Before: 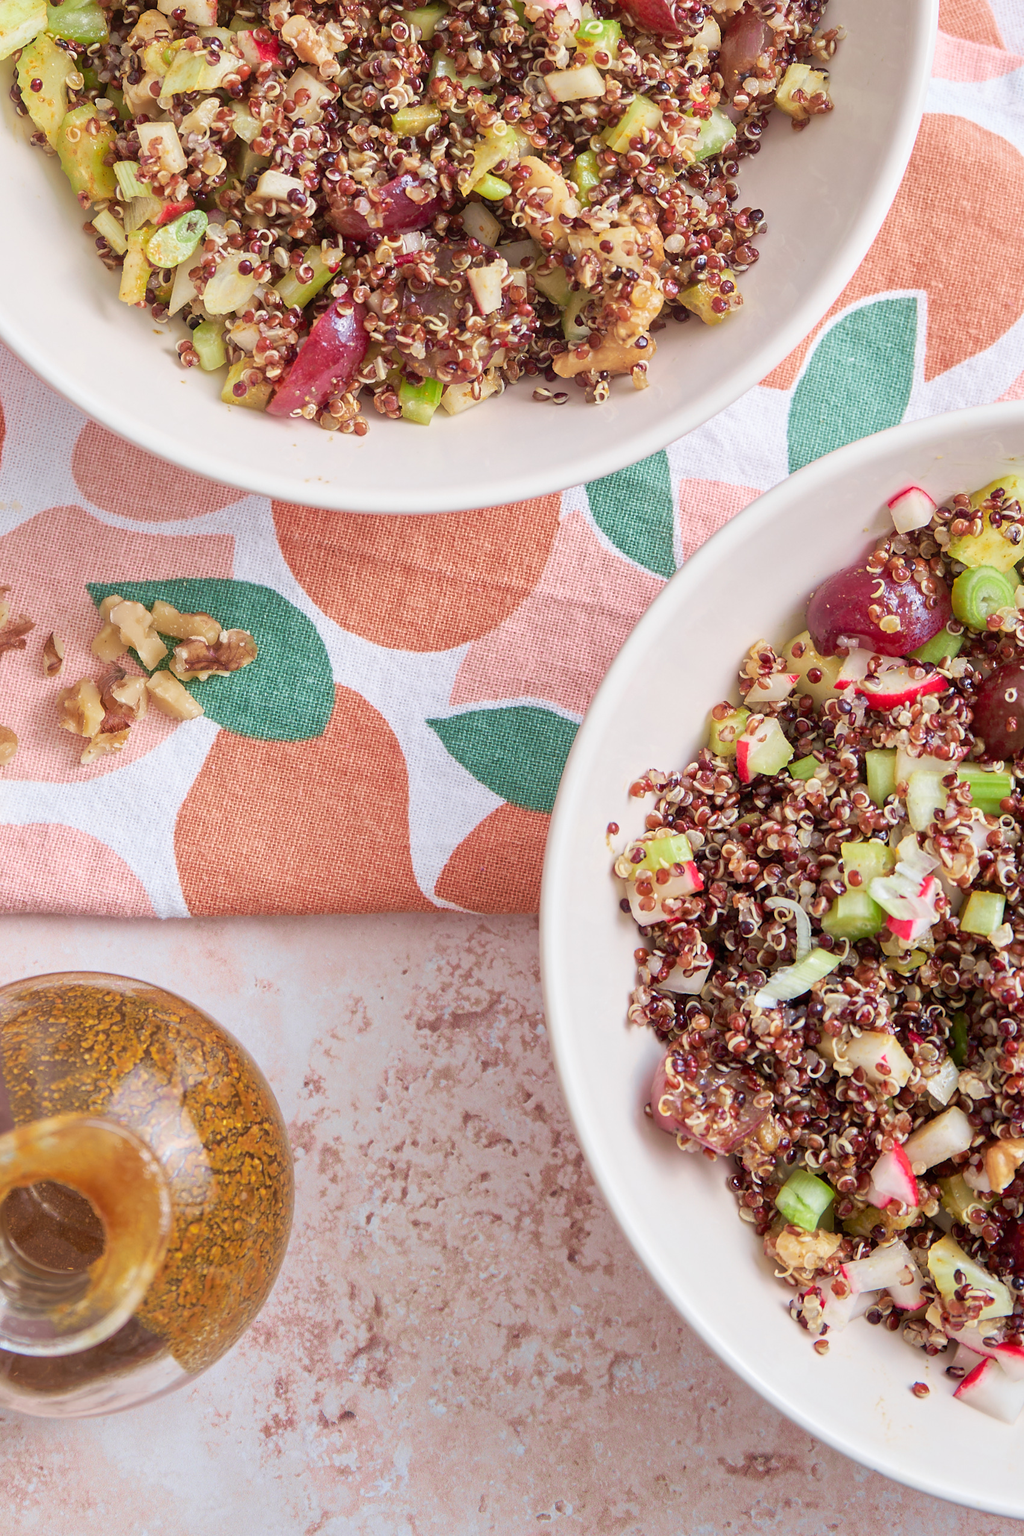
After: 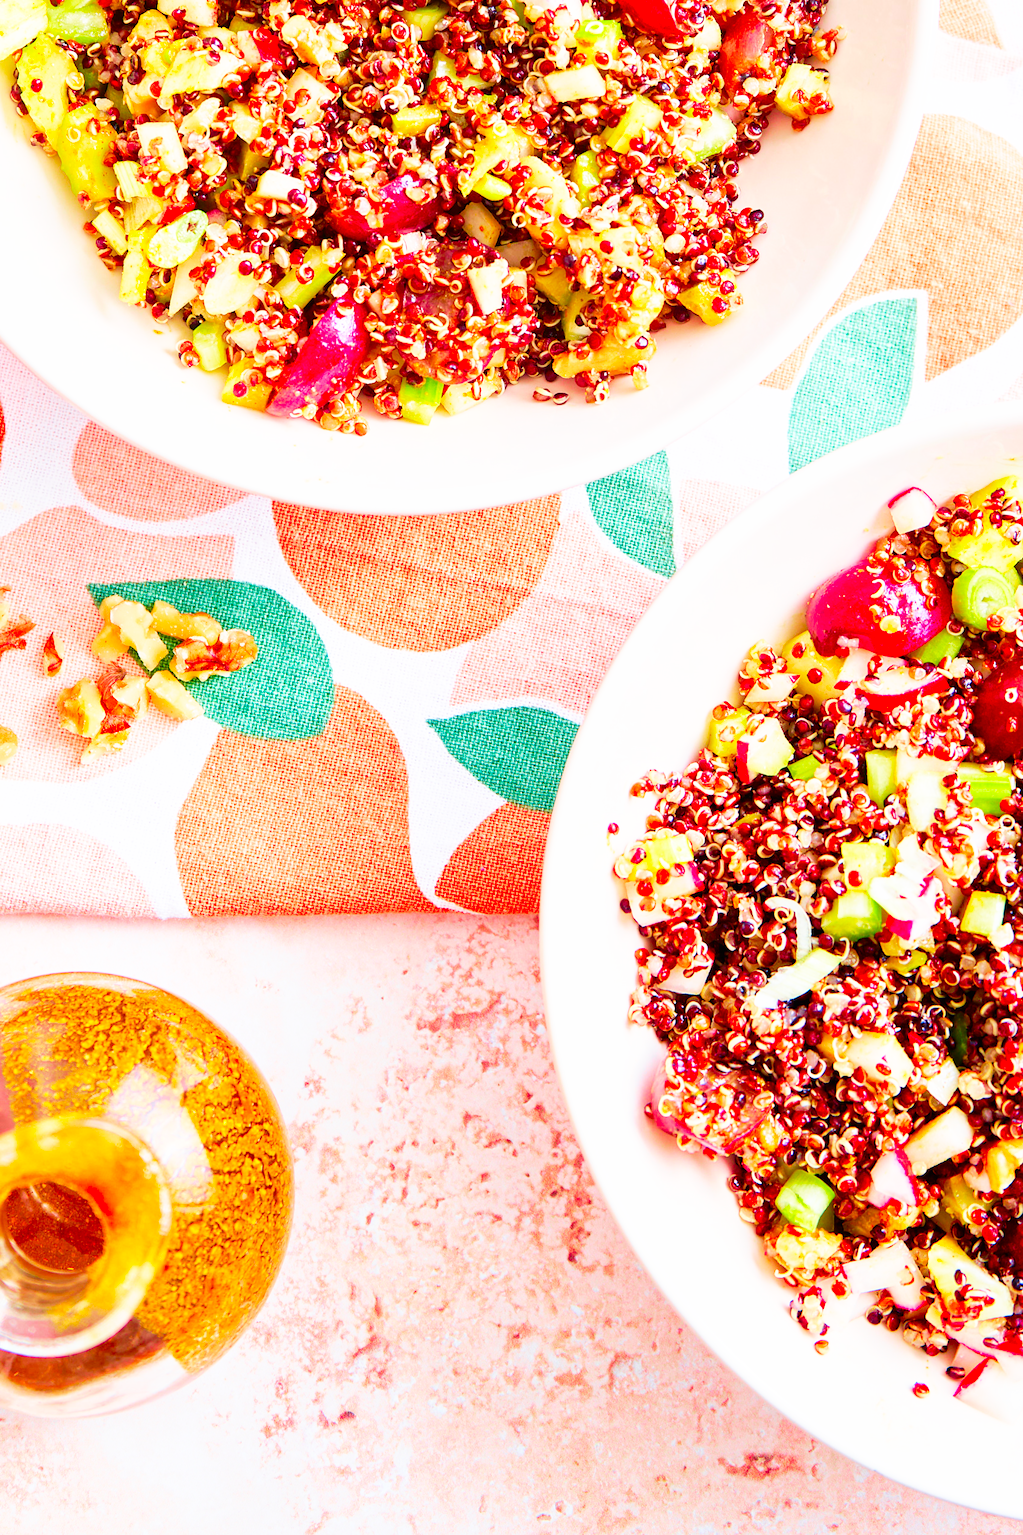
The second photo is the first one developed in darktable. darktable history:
color correction: saturation 1.8
base curve: curves: ch0 [(0, 0) (0.007, 0.004) (0.027, 0.03) (0.046, 0.07) (0.207, 0.54) (0.442, 0.872) (0.673, 0.972) (1, 1)], preserve colors none
